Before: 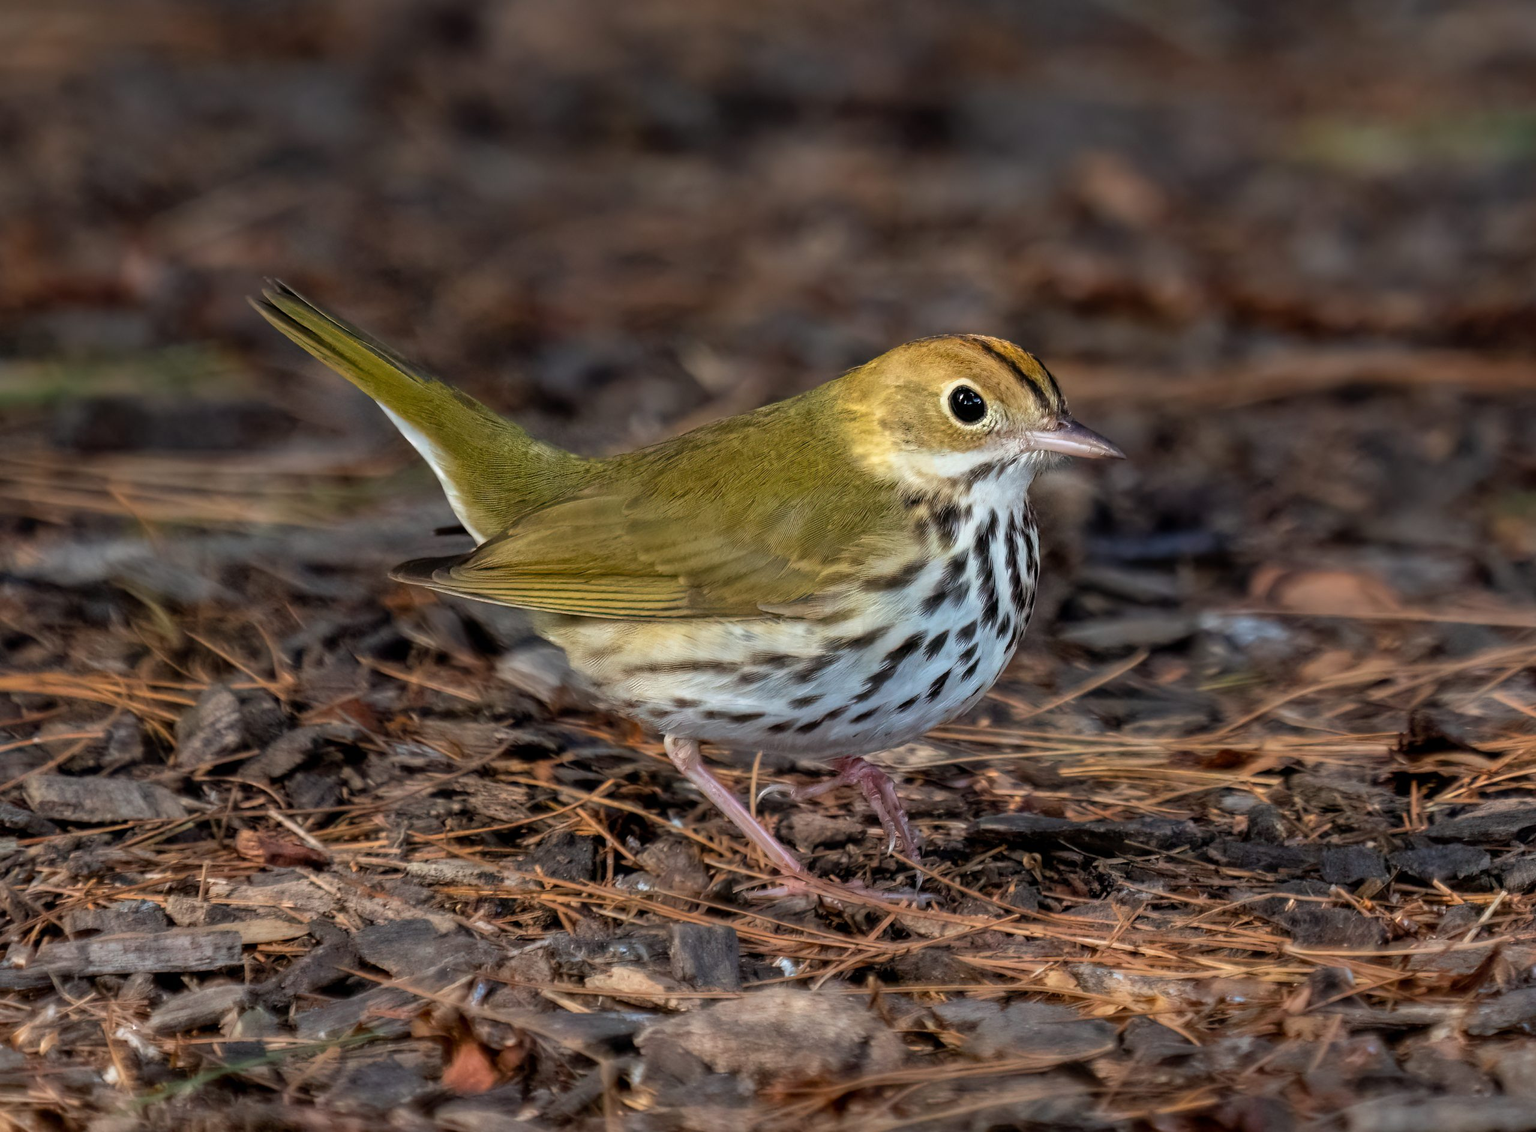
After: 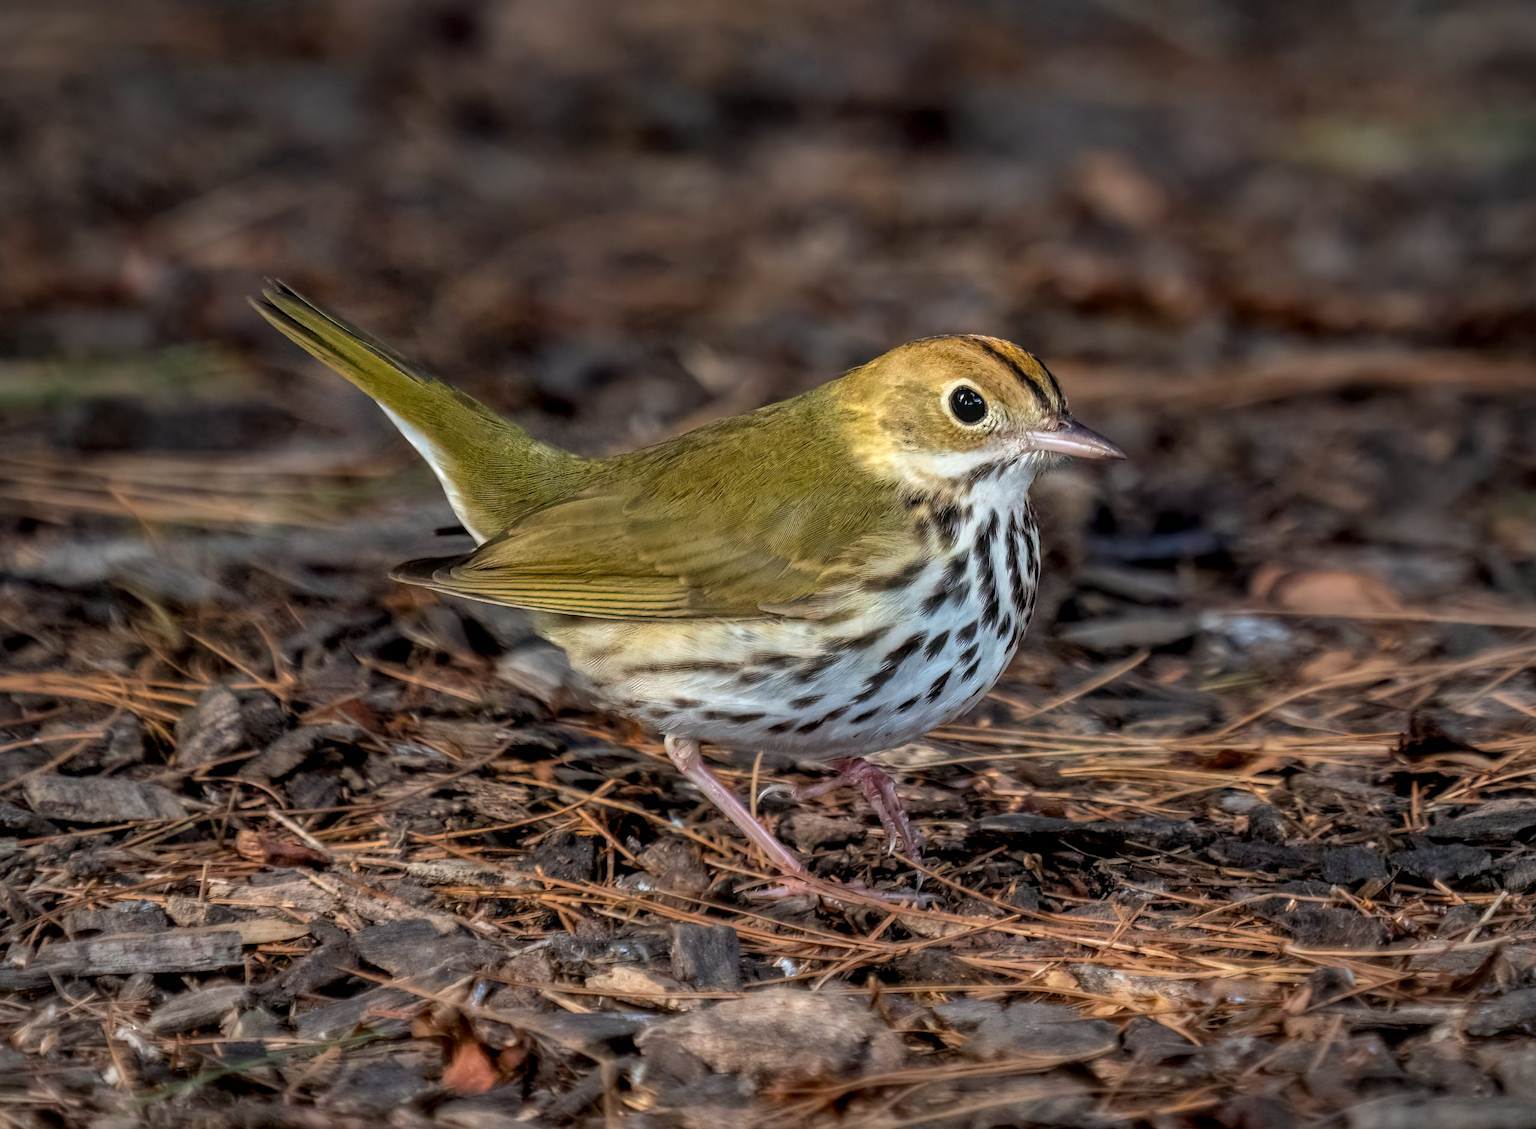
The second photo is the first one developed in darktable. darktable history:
local contrast: on, module defaults
crop: top 0.05%, bottom 0.098%
vignetting: fall-off radius 60.92%
